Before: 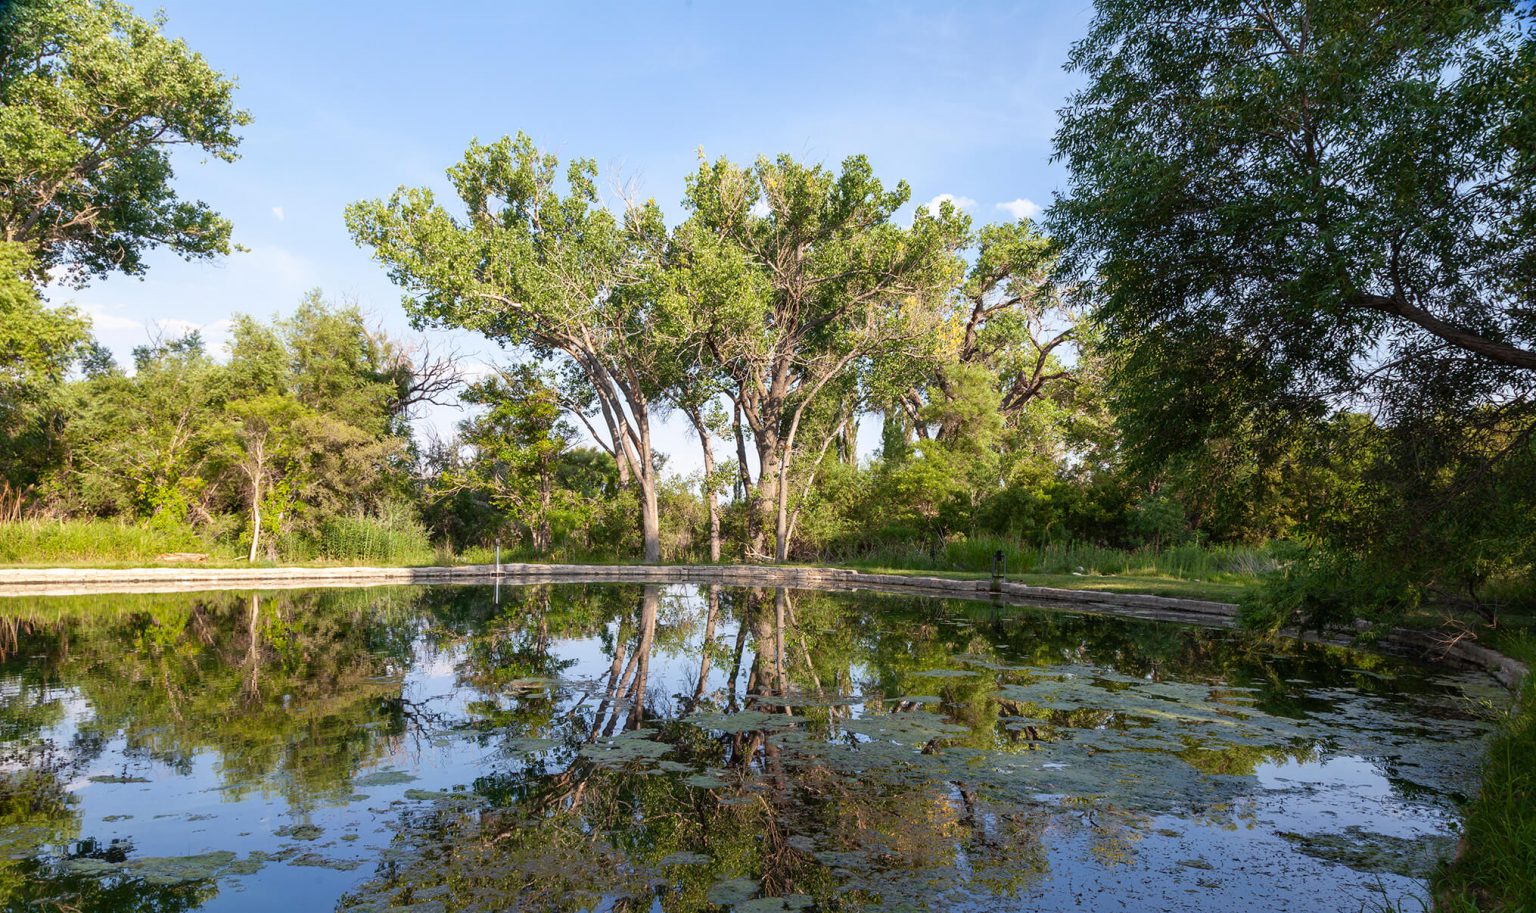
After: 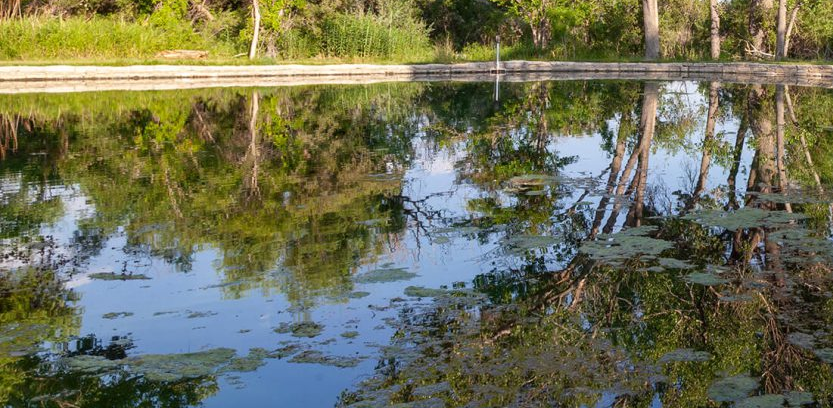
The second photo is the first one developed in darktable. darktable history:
crop and rotate: top 55.143%, right 45.75%, bottom 0.168%
